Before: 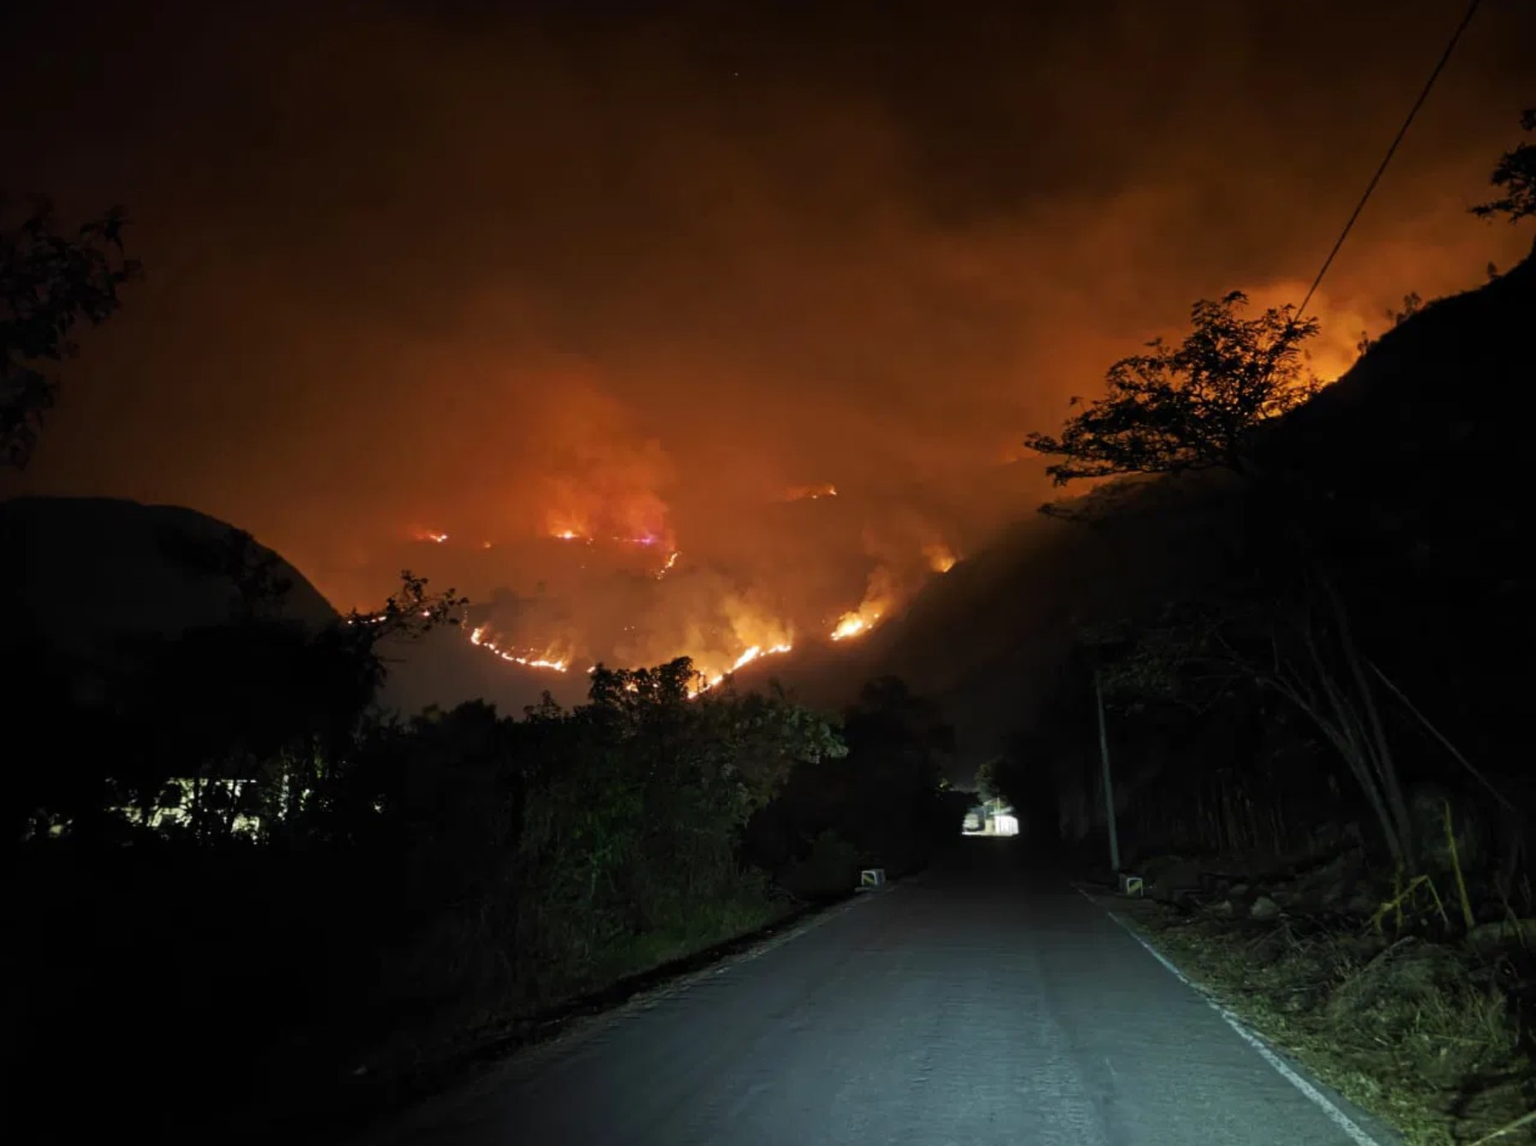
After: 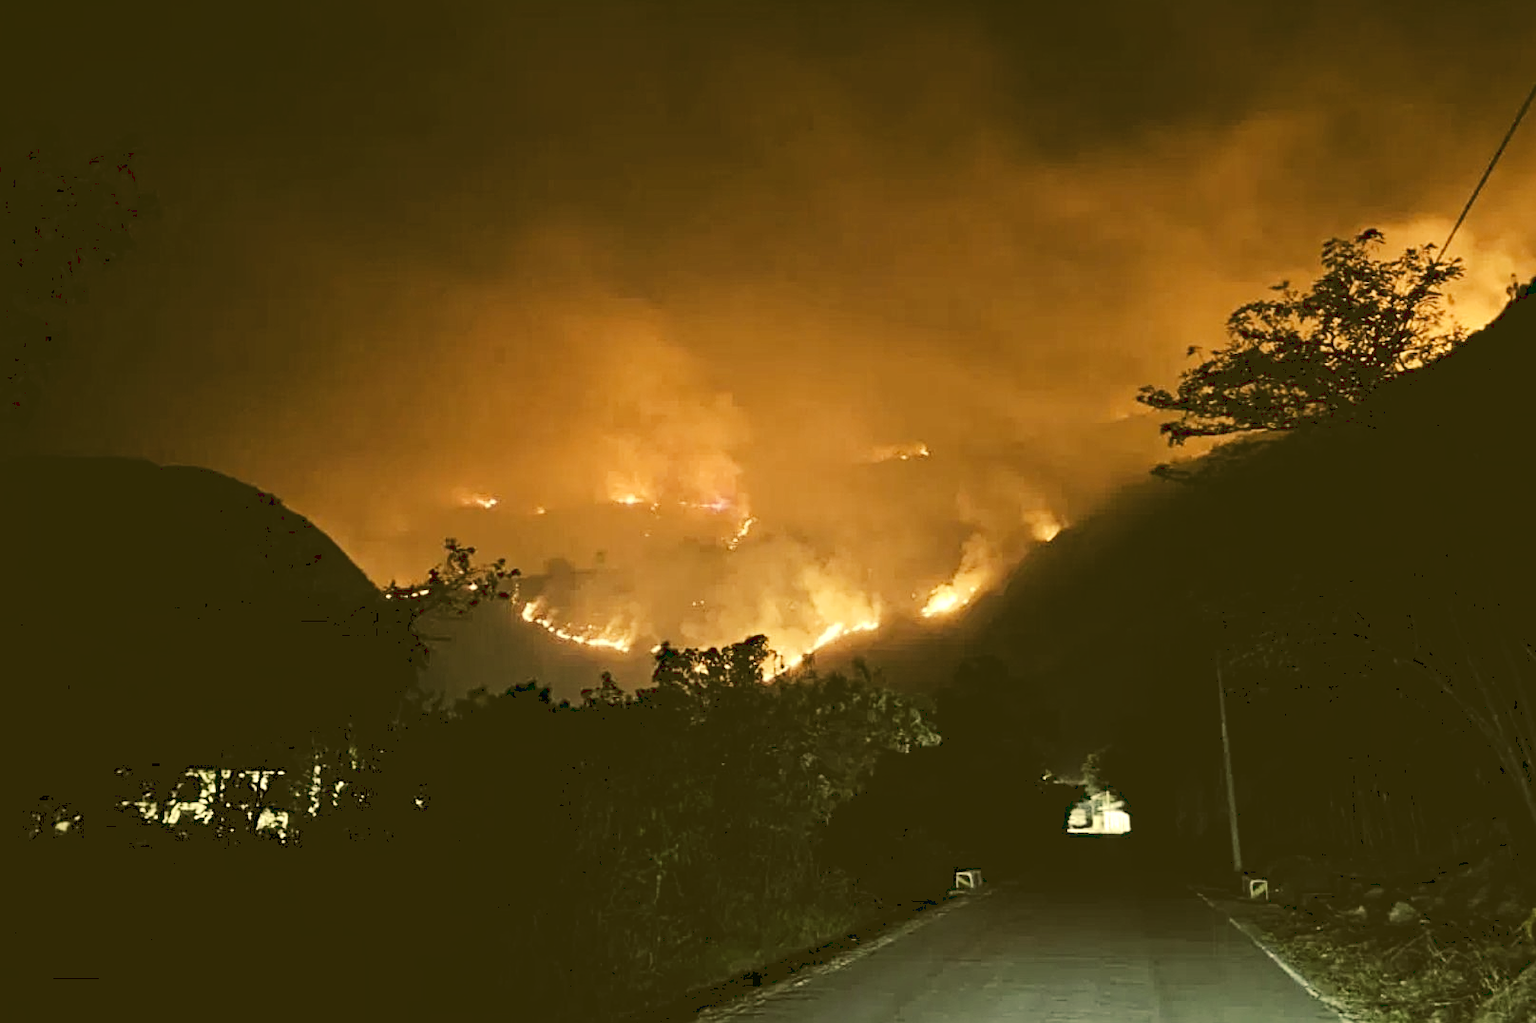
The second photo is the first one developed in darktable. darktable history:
crop: top 7.454%, right 9.824%, bottom 12.022%
exposure: exposure 0.462 EV, compensate exposure bias true, compensate highlight preservation false
contrast brightness saturation: brightness 0.186, saturation -0.513
sharpen: on, module defaults
tone curve: curves: ch0 [(0, 0) (0.003, 0.17) (0.011, 0.17) (0.025, 0.17) (0.044, 0.168) (0.069, 0.167) (0.1, 0.173) (0.136, 0.181) (0.177, 0.199) (0.224, 0.226) (0.277, 0.271) (0.335, 0.333) (0.399, 0.419) (0.468, 0.52) (0.543, 0.621) (0.623, 0.716) (0.709, 0.795) (0.801, 0.867) (0.898, 0.914) (1, 1)], preserve colors none
color correction: highlights a* 0.102, highlights b* 28.74, shadows a* -0.174, shadows b* 20.97
haze removal: strength 0.292, distance 0.254, compatibility mode true, adaptive false
